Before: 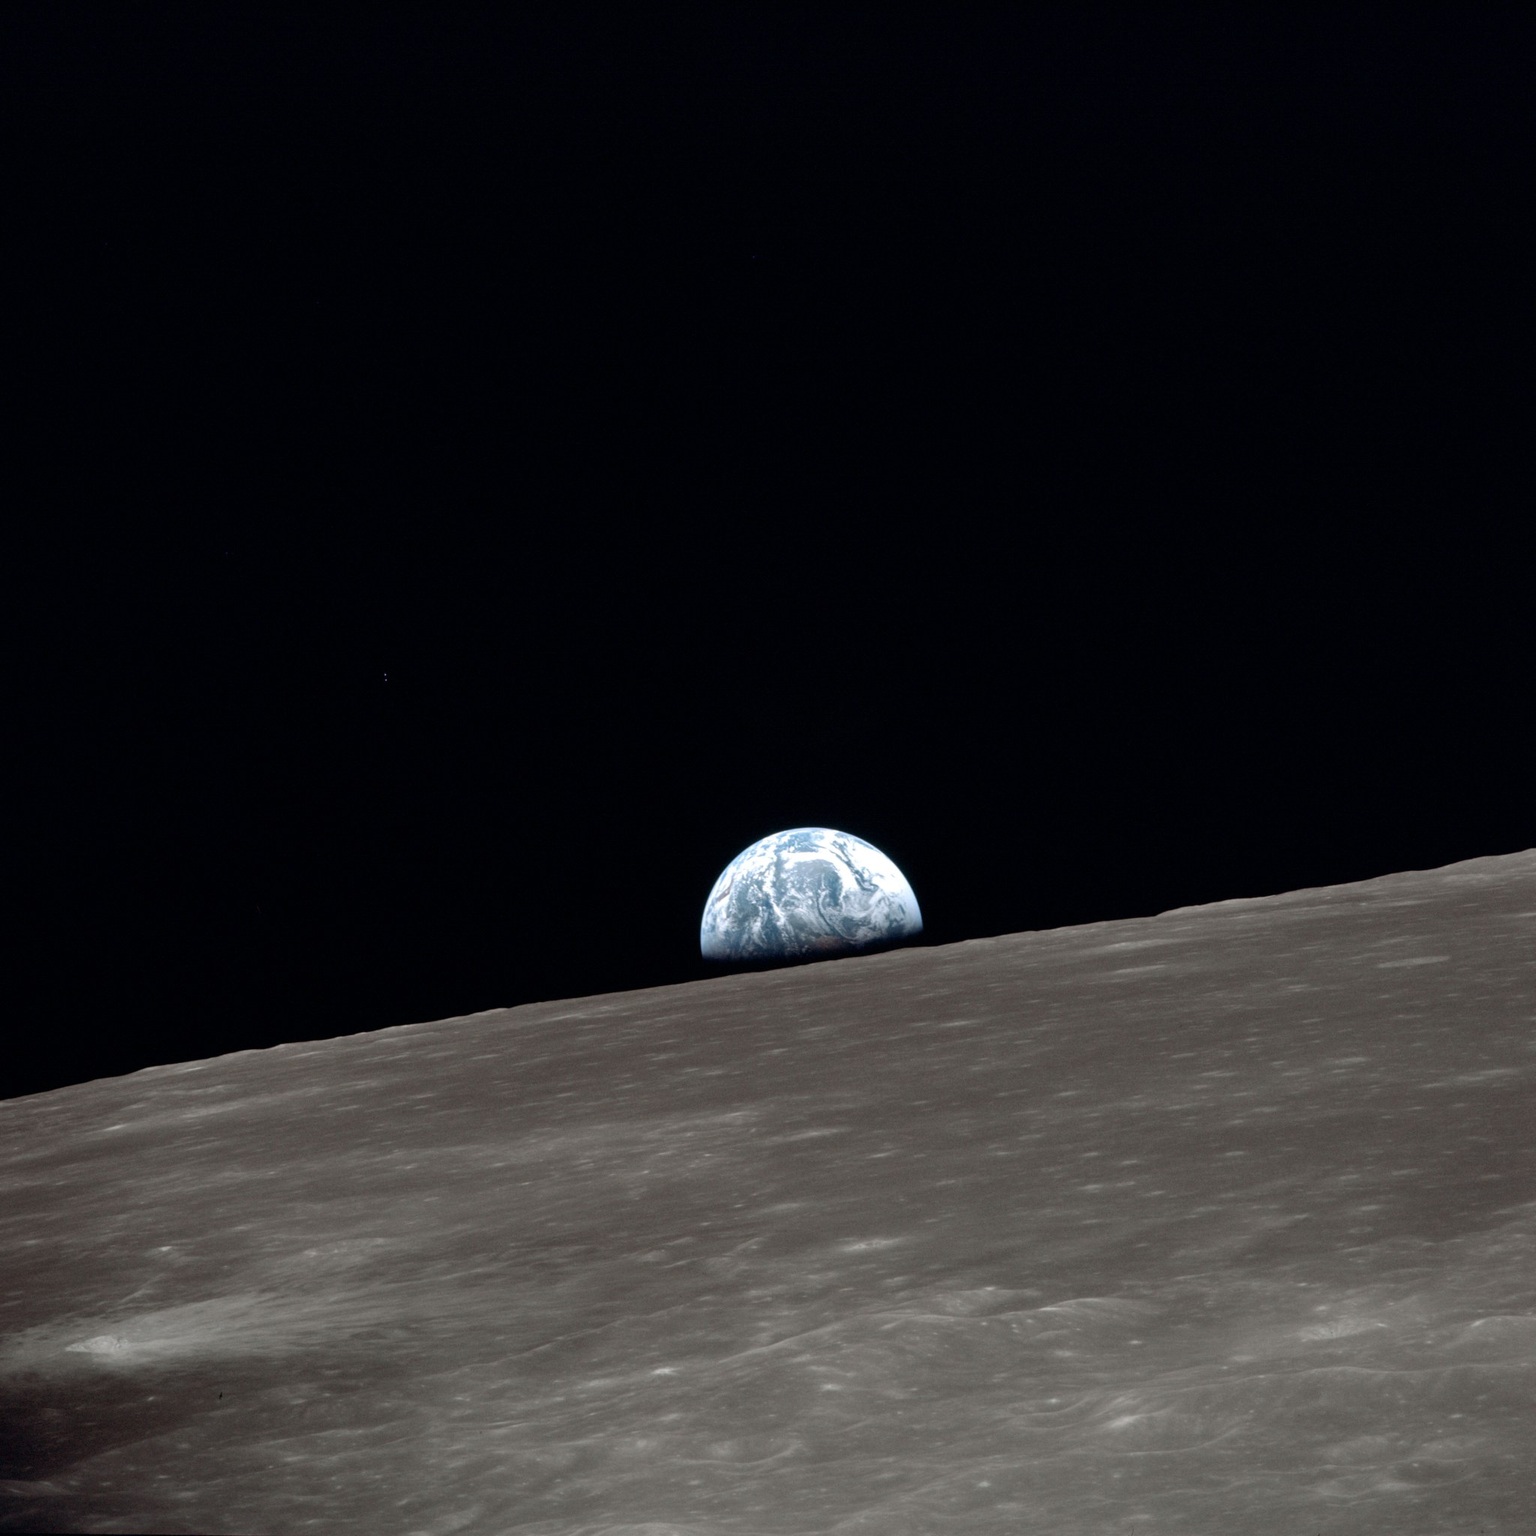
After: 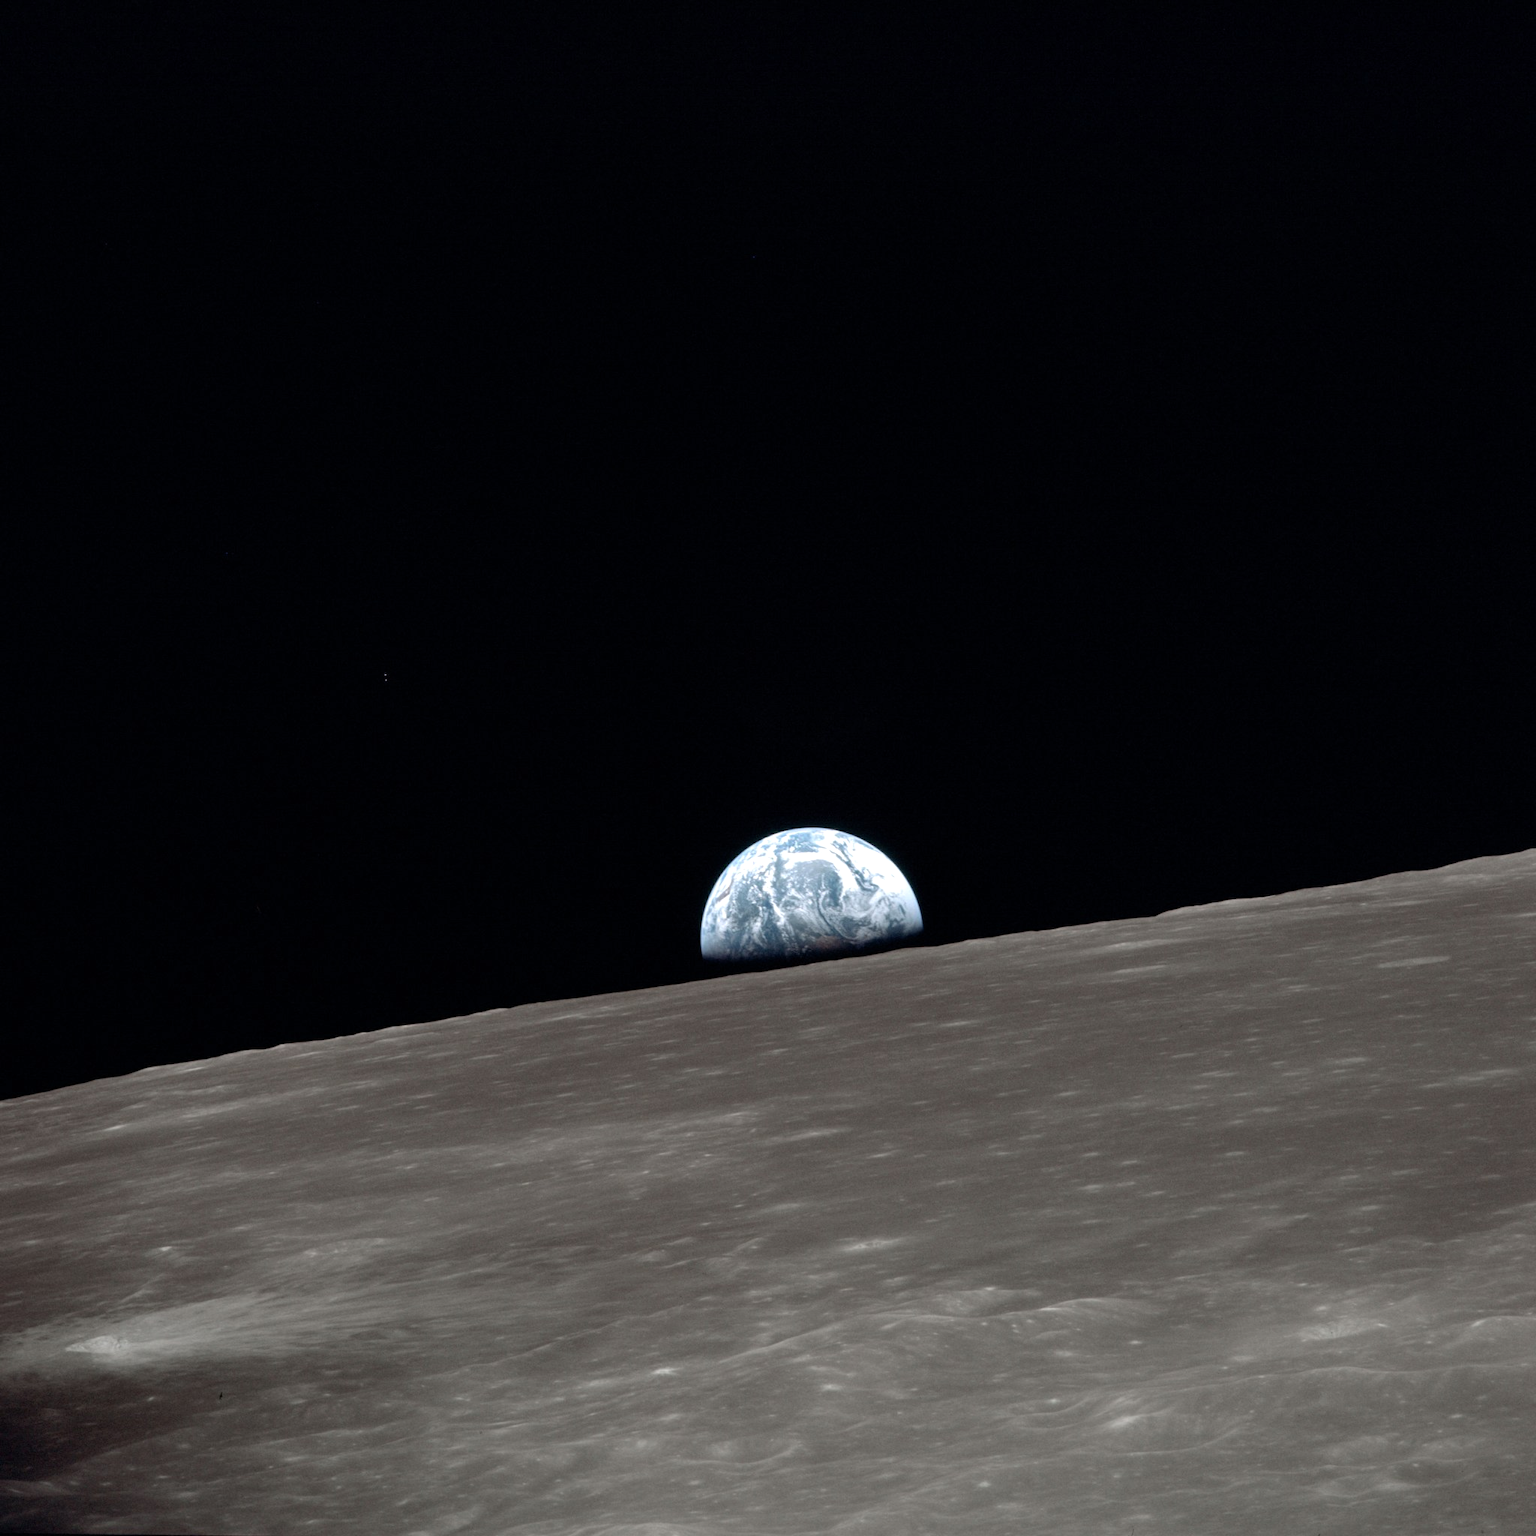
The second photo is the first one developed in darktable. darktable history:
color balance rgb: linear chroma grading › shadows -7.384%, linear chroma grading › highlights -7.741%, linear chroma grading › global chroma -10.032%, linear chroma grading › mid-tones -7.689%, perceptual saturation grading › global saturation 19.337%
exposure: exposure 0.135 EV, compensate highlight preservation false
